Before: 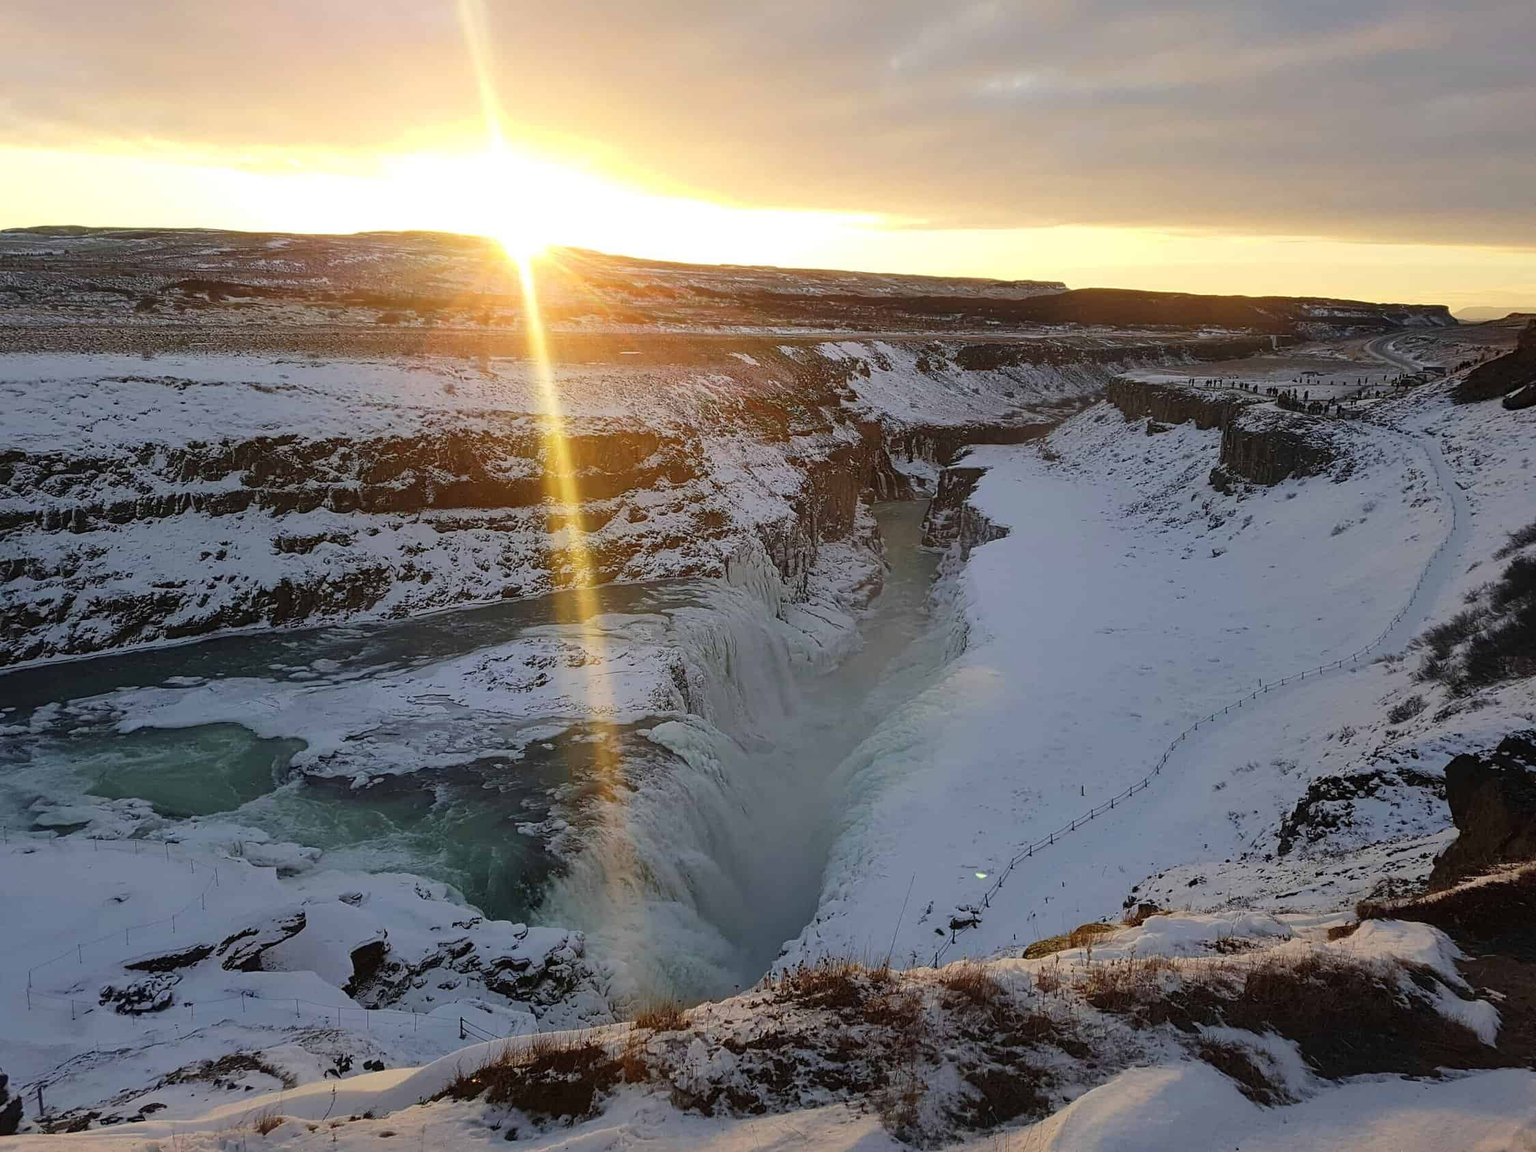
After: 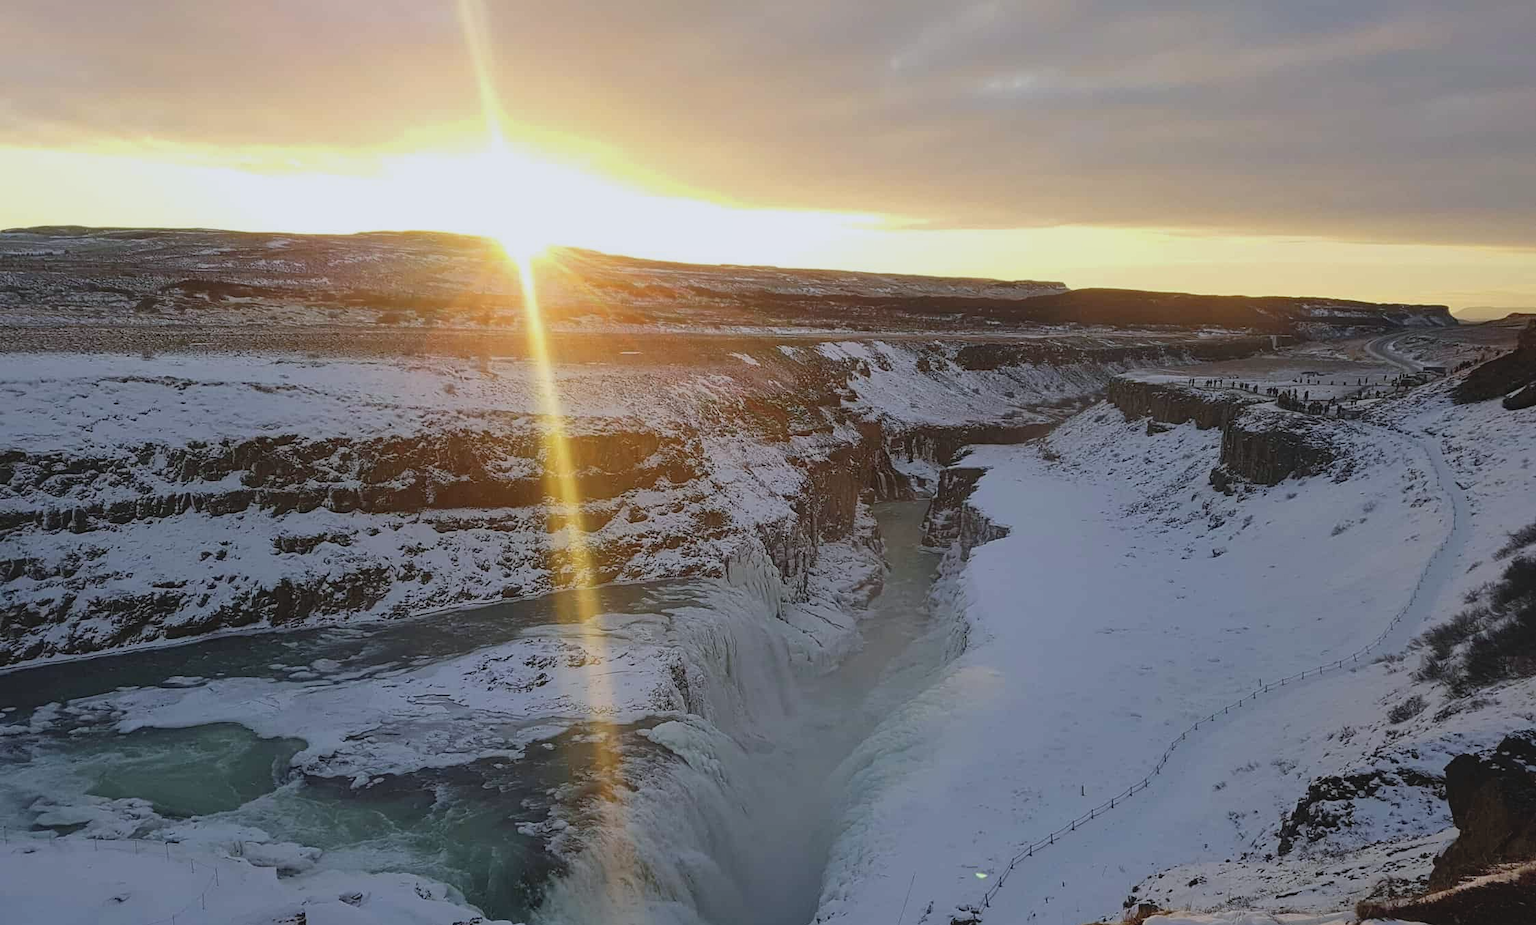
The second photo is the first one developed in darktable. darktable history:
crop: bottom 19.644%
contrast brightness saturation: contrast -0.1, saturation -0.1
shadows and highlights: shadows 25, white point adjustment -3, highlights -30
white balance: red 0.983, blue 1.036
